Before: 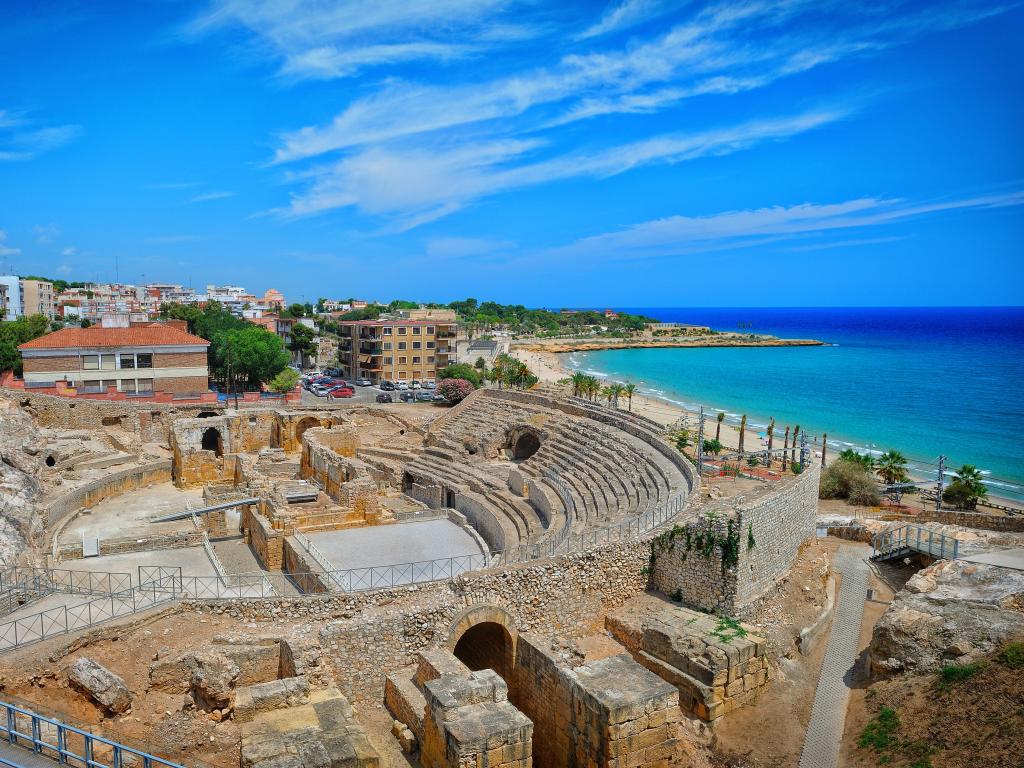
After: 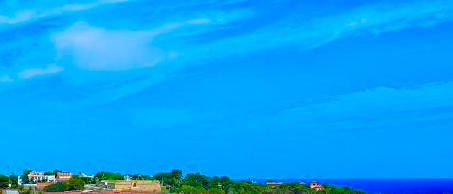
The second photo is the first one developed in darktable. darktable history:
sharpen: radius 1.454, amount 0.405, threshold 1.183
crop: left 28.89%, top 16.859%, right 26.839%, bottom 57.838%
color balance rgb: linear chroma grading › global chroma 20.452%, perceptual saturation grading › global saturation 36.887%, perceptual saturation grading › shadows 35.245%, perceptual brilliance grading › global brilliance 2.52%, perceptual brilliance grading › highlights -3.435%, perceptual brilliance grading › shadows 3.442%, global vibrance 20%
